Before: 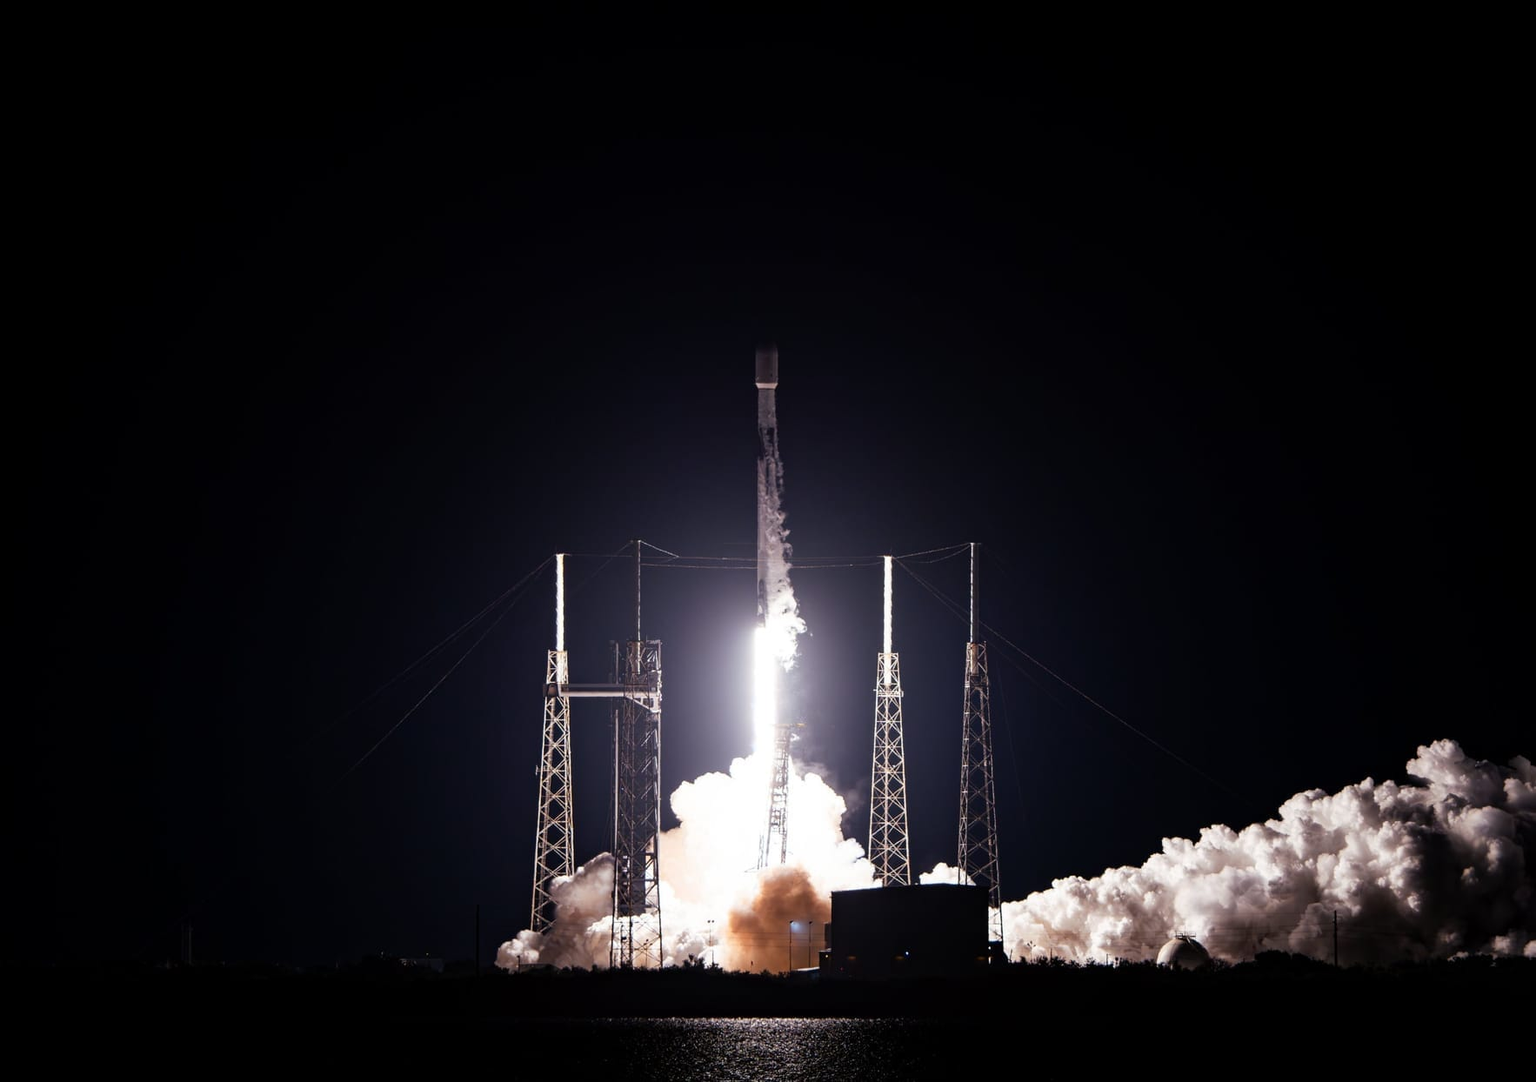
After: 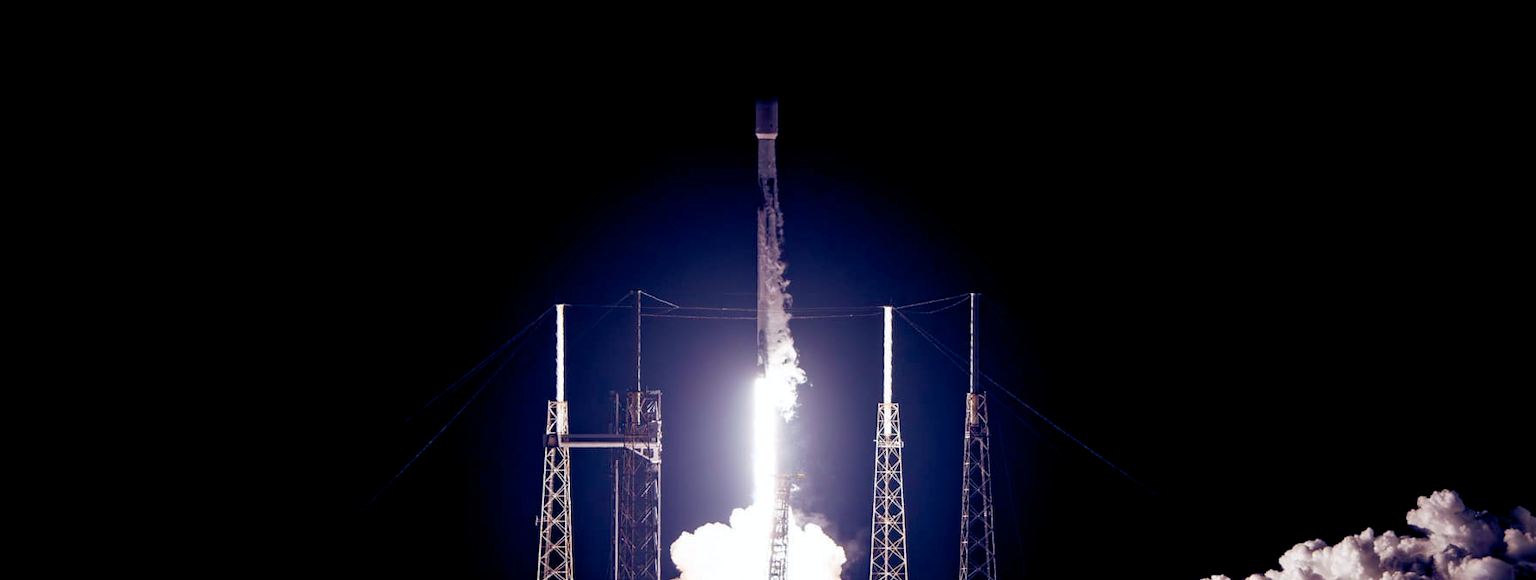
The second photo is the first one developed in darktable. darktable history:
color balance rgb: global offset › luminance -0.301%, global offset › chroma 0.302%, global offset › hue 262.34°, perceptual saturation grading › global saturation 20%, perceptual saturation grading › highlights -25.614%, perceptual saturation grading › shadows 50.157%, global vibrance 20%
crop and rotate: top 23.086%, bottom 23.292%
